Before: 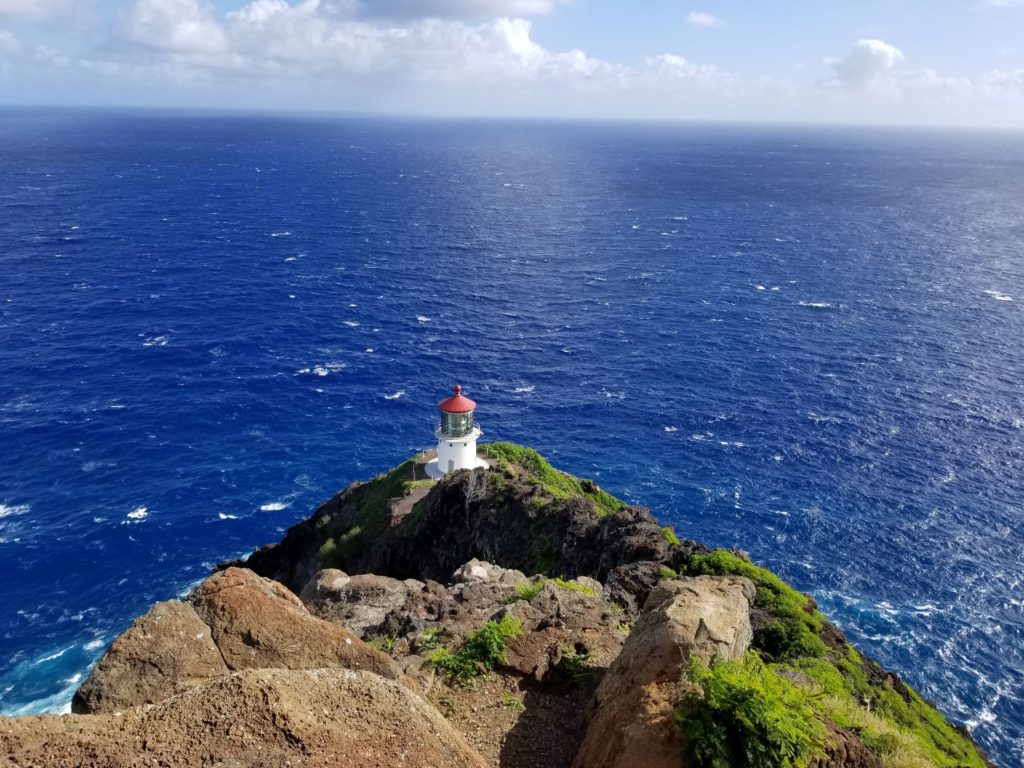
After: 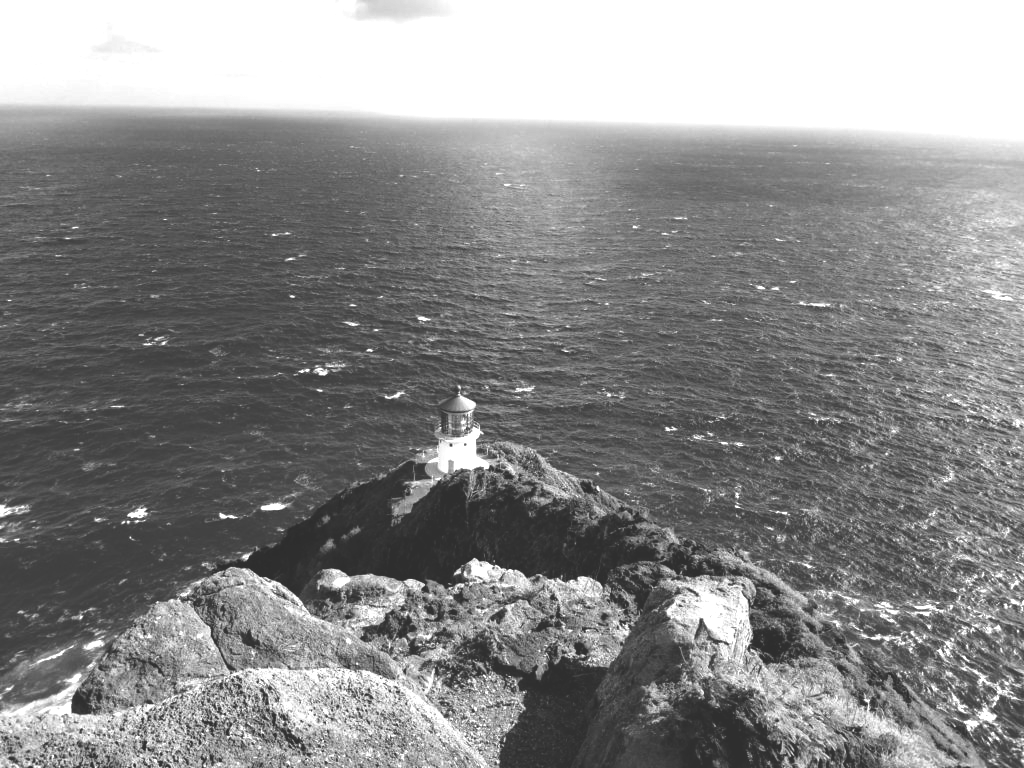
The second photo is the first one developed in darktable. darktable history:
exposure: black level correction 0.001, exposure 1.05 EV, compensate exposure bias true, compensate highlight preservation false
rgb curve: curves: ch0 [(0, 0.186) (0.314, 0.284) (0.576, 0.466) (0.805, 0.691) (0.936, 0.886)]; ch1 [(0, 0.186) (0.314, 0.284) (0.581, 0.534) (0.771, 0.746) (0.936, 0.958)]; ch2 [(0, 0.216) (0.275, 0.39) (1, 1)], mode RGB, independent channels, compensate middle gray true, preserve colors none
monochrome: on, module defaults
